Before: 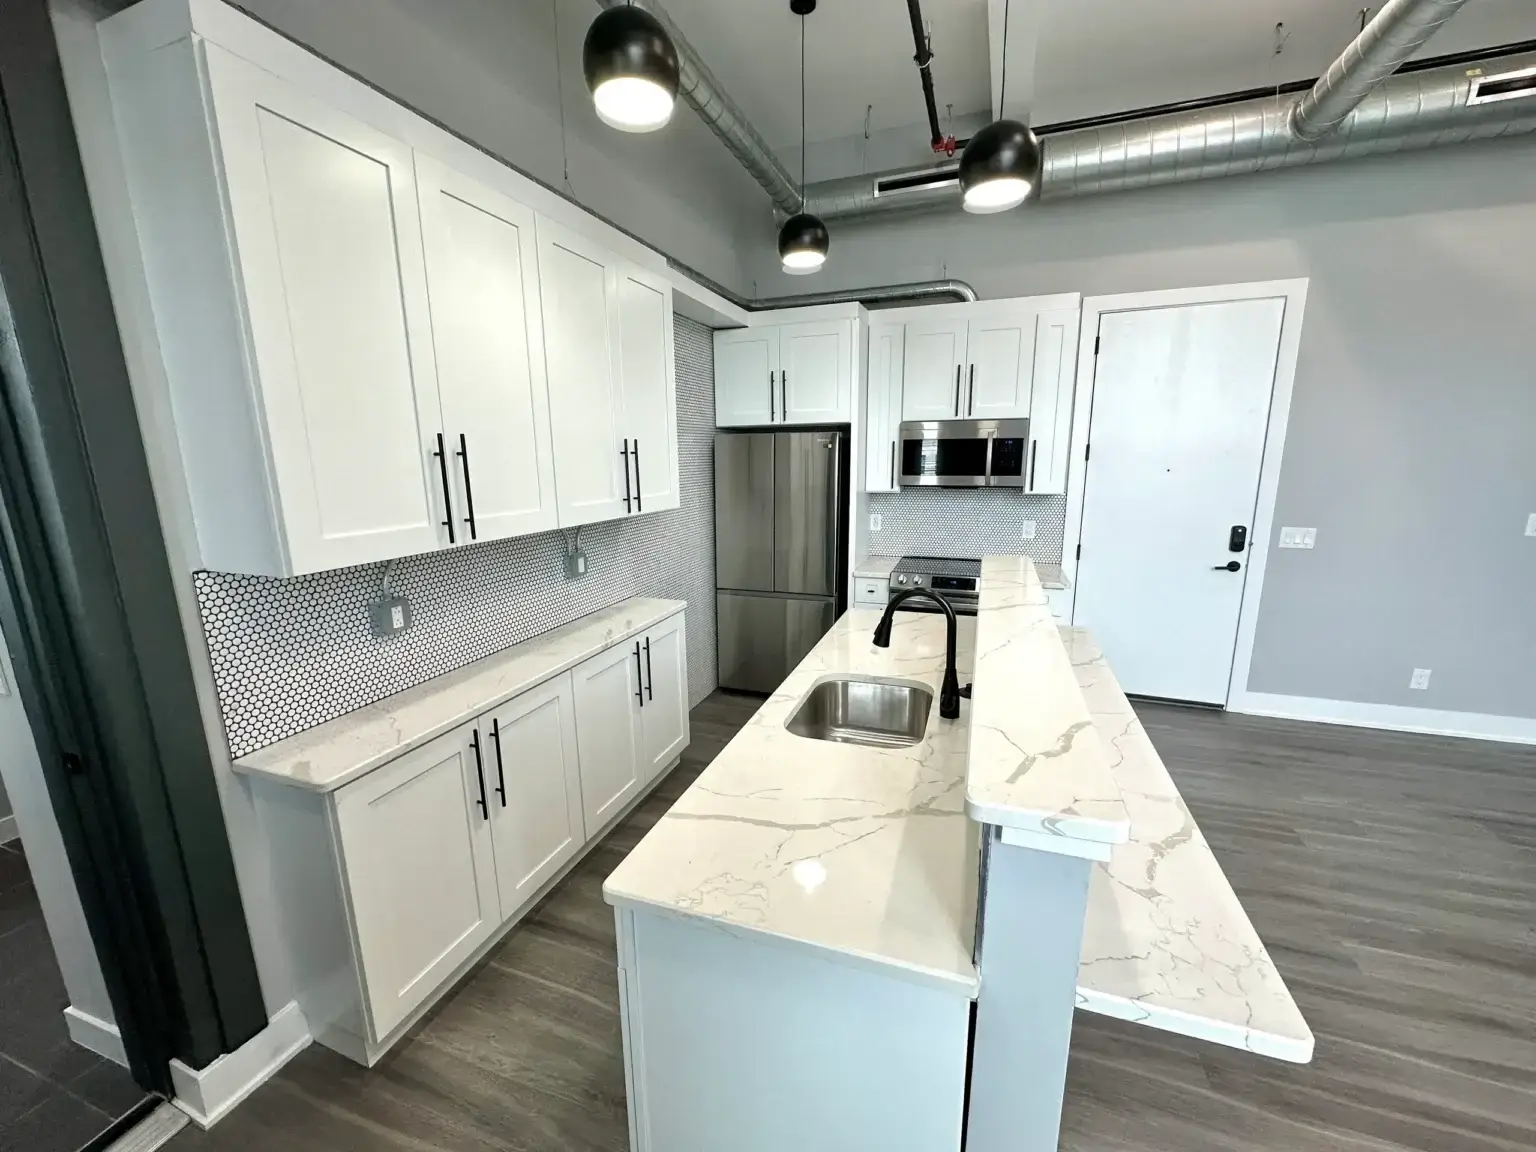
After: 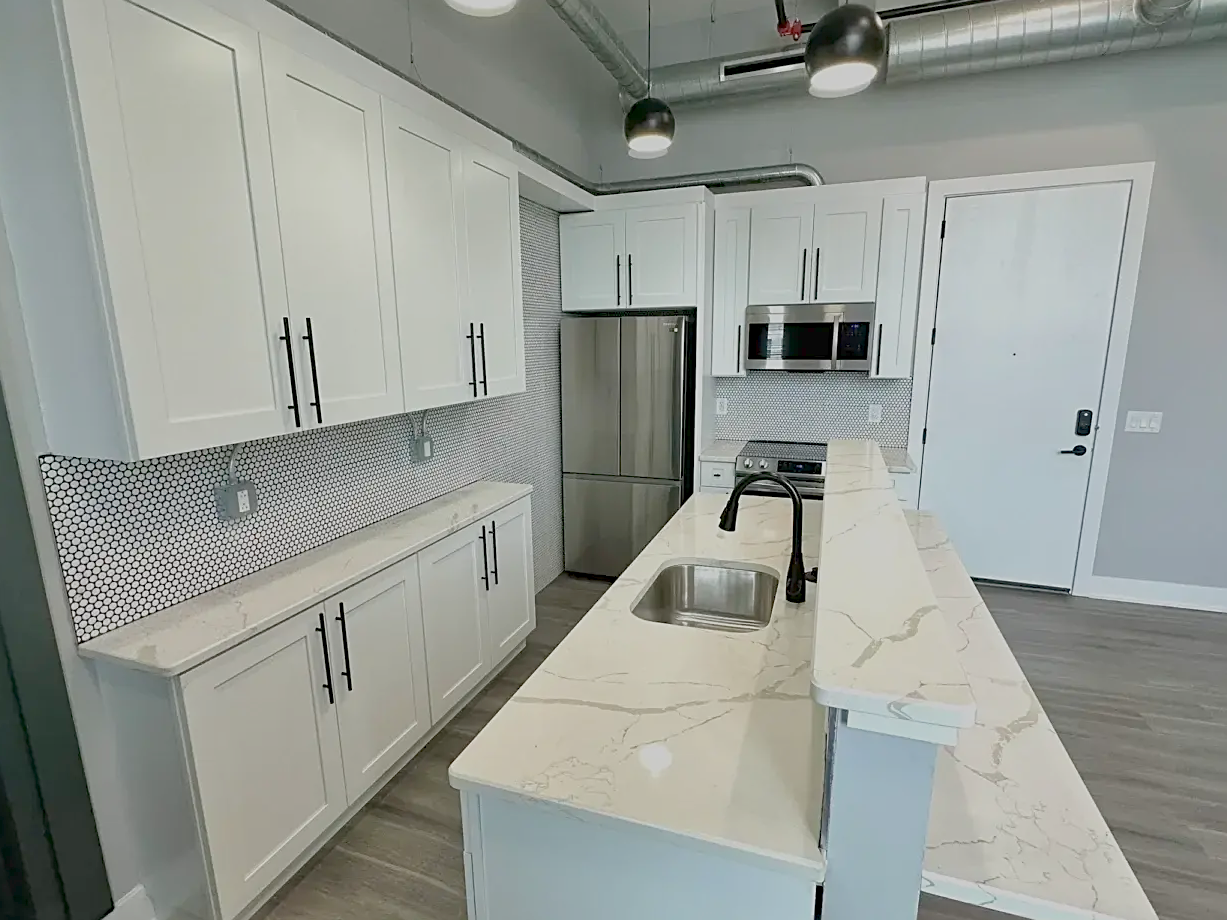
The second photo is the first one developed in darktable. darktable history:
sharpen: on, module defaults
crop and rotate: left 10.071%, top 10.071%, right 10.02%, bottom 10.02%
color balance rgb: contrast -30%
